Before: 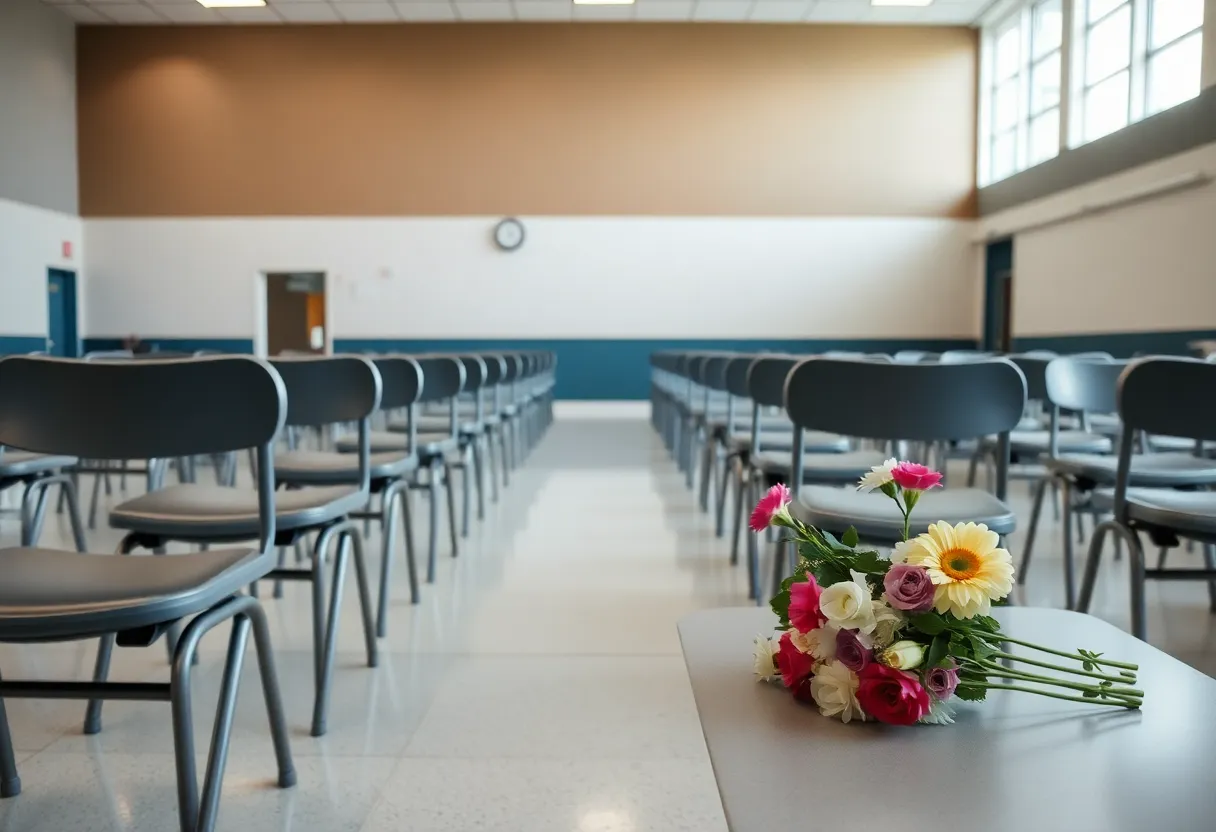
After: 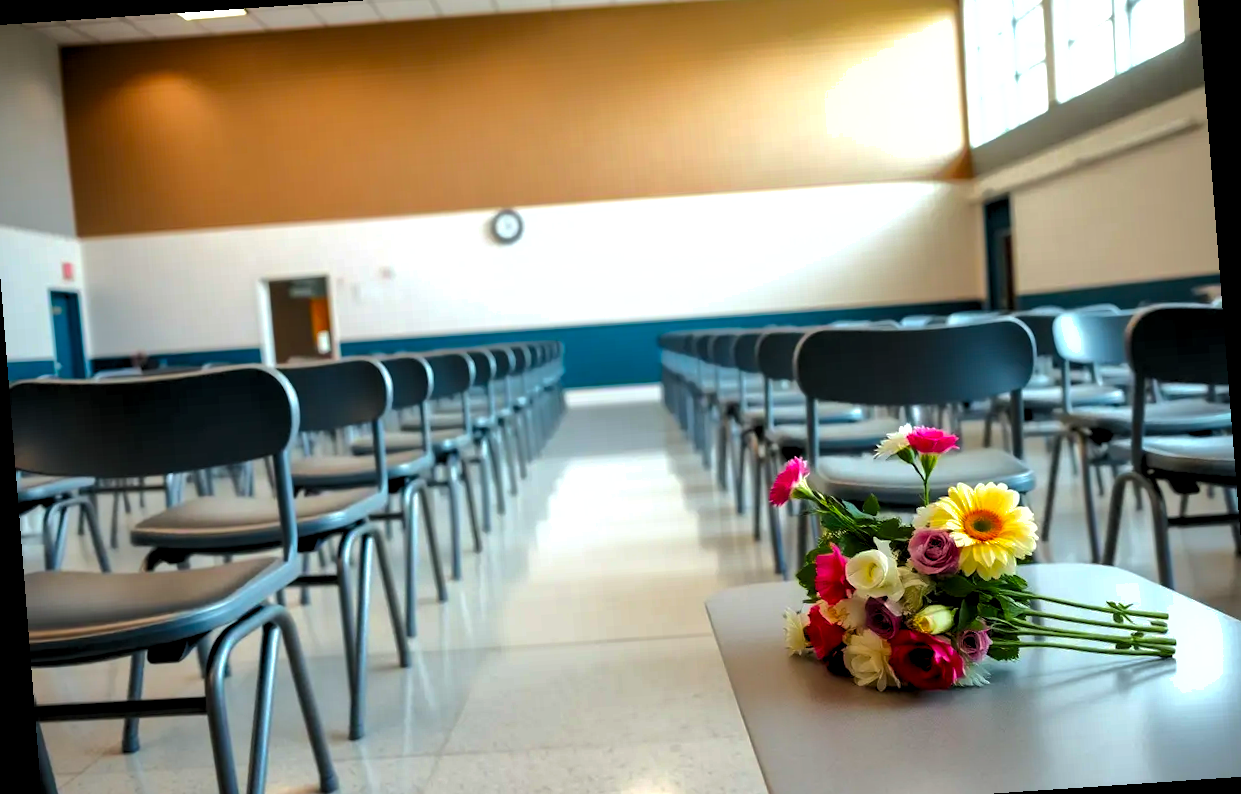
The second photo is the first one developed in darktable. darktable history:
crop: left 1.507%, top 6.147%, right 1.379%, bottom 6.637%
levels: levels [0.055, 0.477, 0.9]
local contrast: highlights 100%, shadows 100%, detail 120%, midtone range 0.2
color balance rgb: perceptual saturation grading › global saturation 20%, global vibrance 10%
shadows and highlights: shadows 40, highlights -60
contrast brightness saturation: contrast 0.18, saturation 0.3
rotate and perspective: rotation -4.2°, shear 0.006, automatic cropping off
